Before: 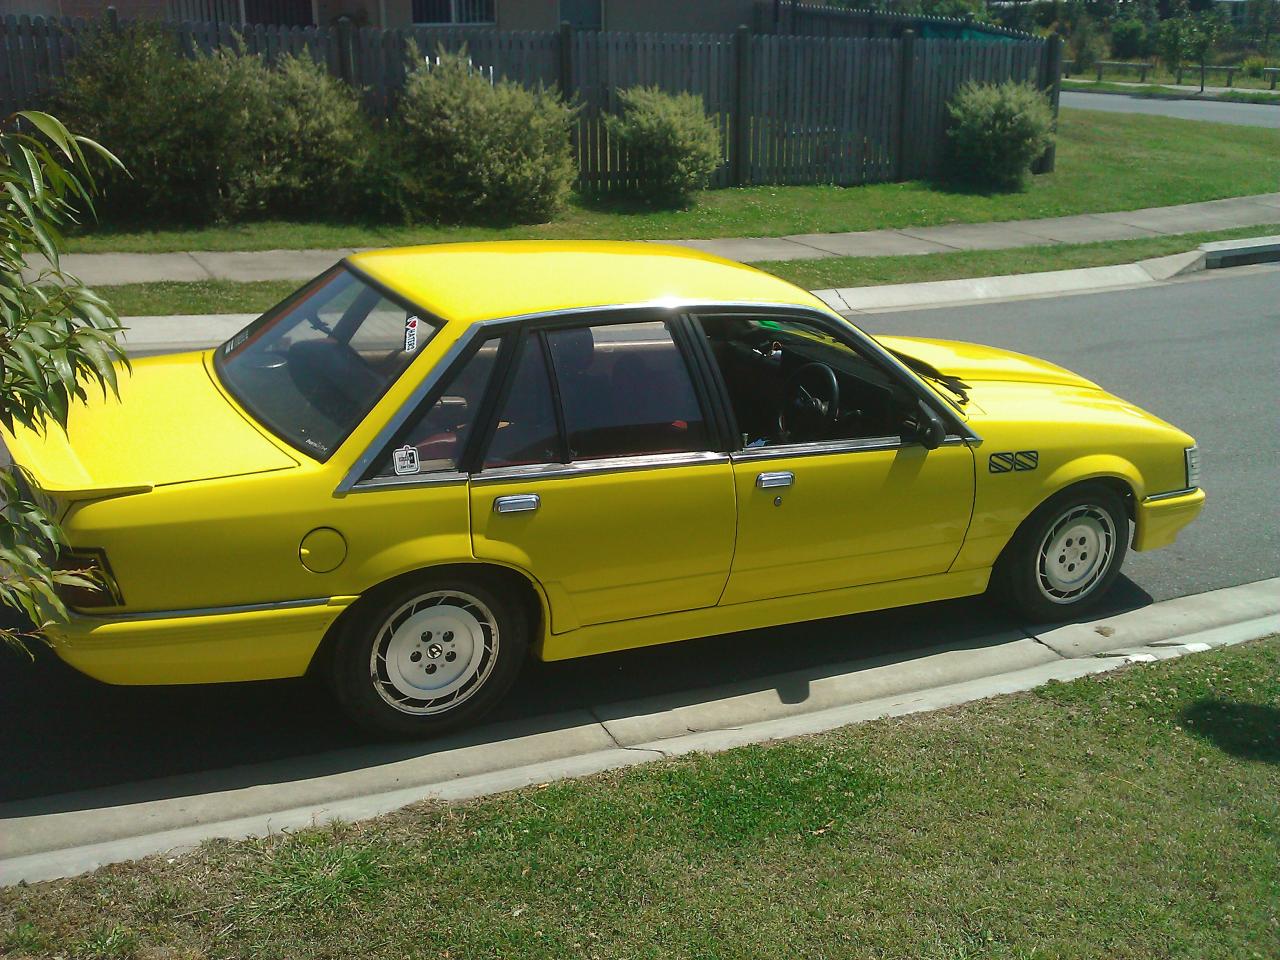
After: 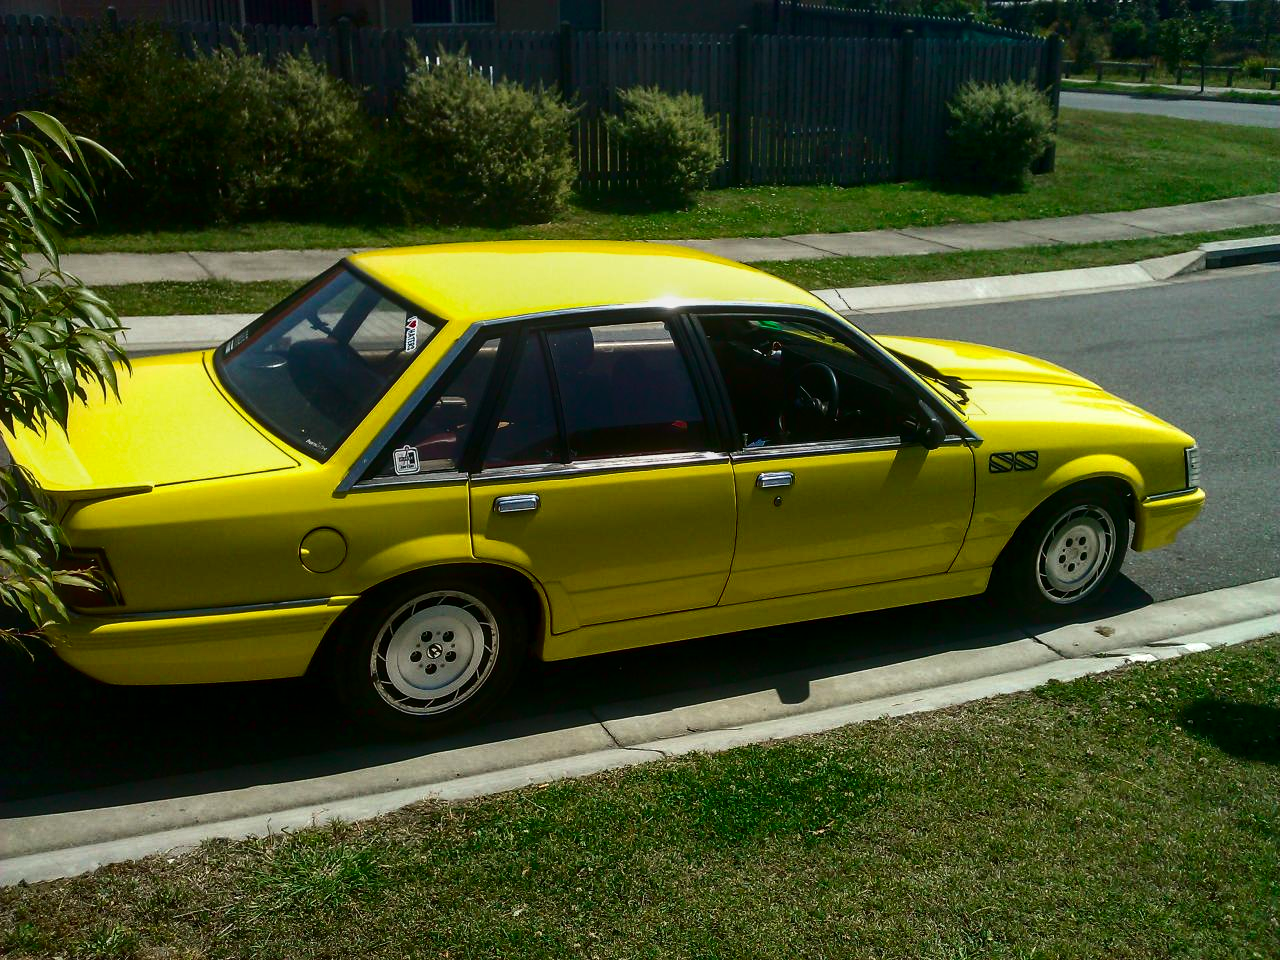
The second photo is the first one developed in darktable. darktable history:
local contrast: on, module defaults
contrast brightness saturation: contrast 0.19, brightness -0.24, saturation 0.11
